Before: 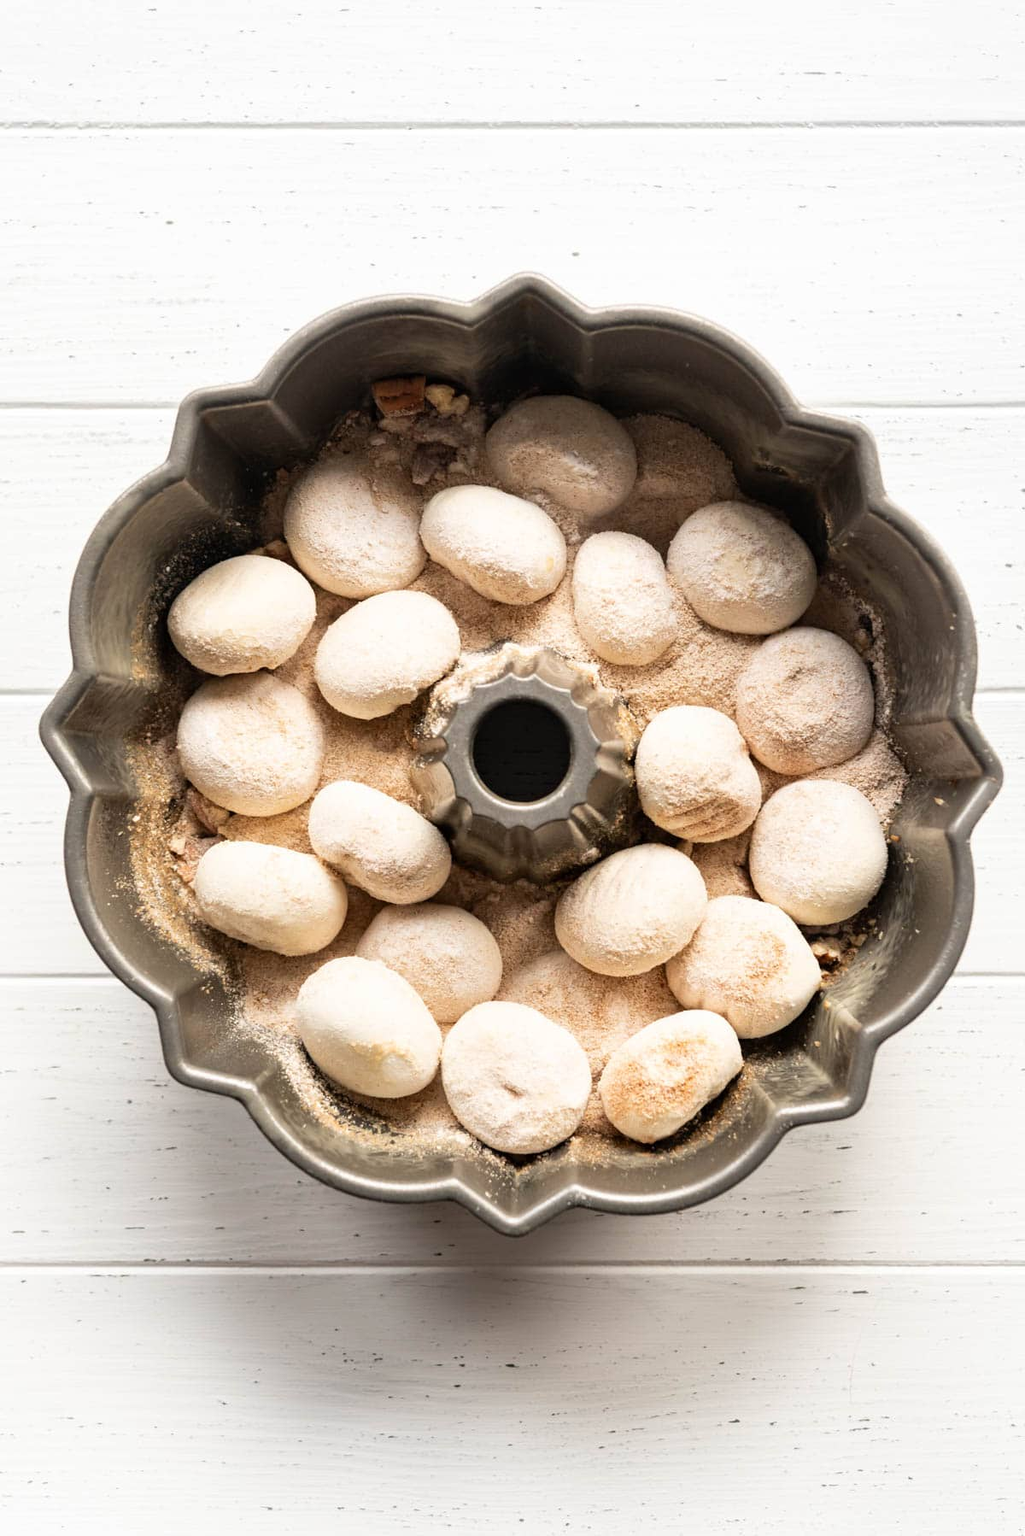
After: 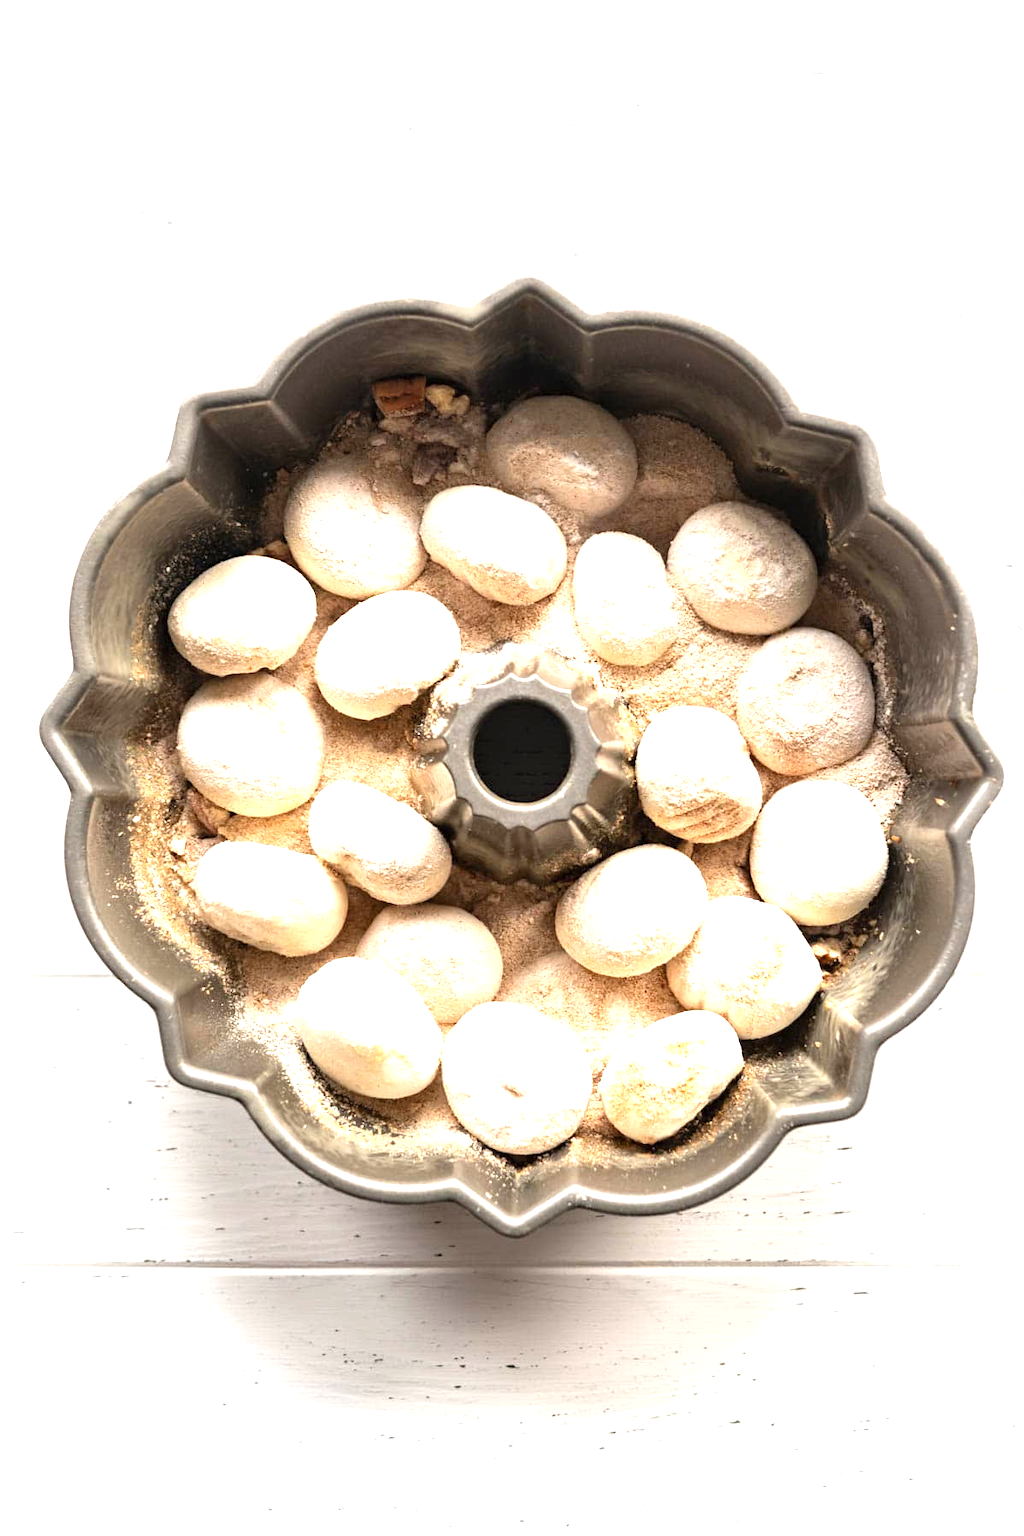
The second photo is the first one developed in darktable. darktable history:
exposure: black level correction 0, exposure 0.95 EV, compensate exposure bias true, compensate highlight preservation false
